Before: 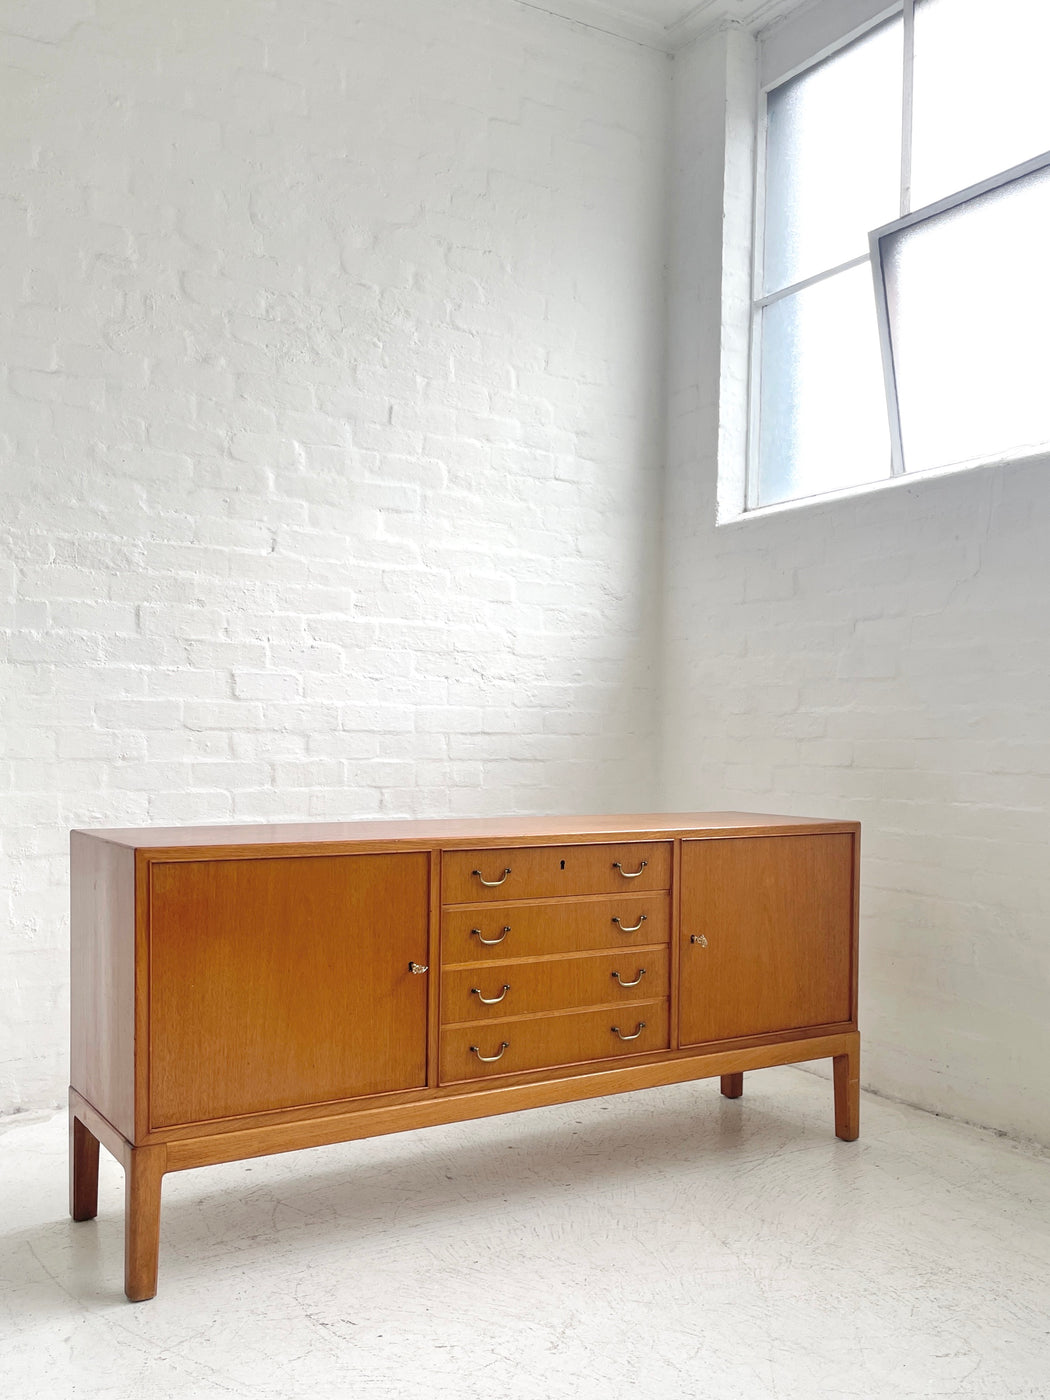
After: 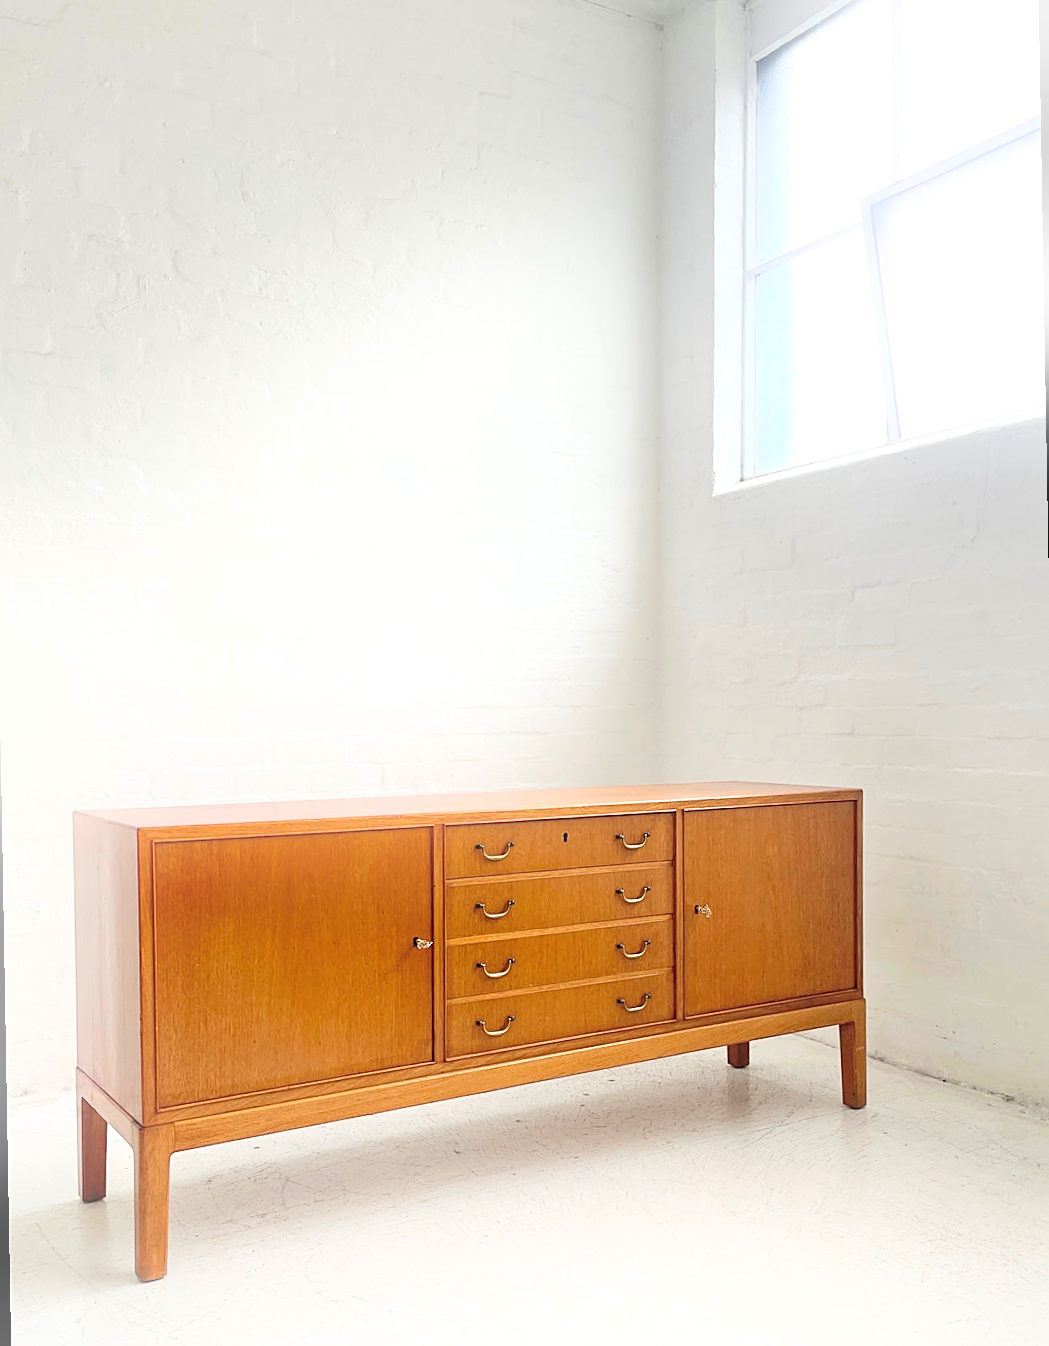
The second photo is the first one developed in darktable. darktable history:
contrast brightness saturation: contrast 0.2, brightness 0.16, saturation 0.22
rotate and perspective: rotation -1°, crop left 0.011, crop right 0.989, crop top 0.025, crop bottom 0.975
sharpen: on, module defaults
bloom: size 15%, threshold 97%, strength 7%
